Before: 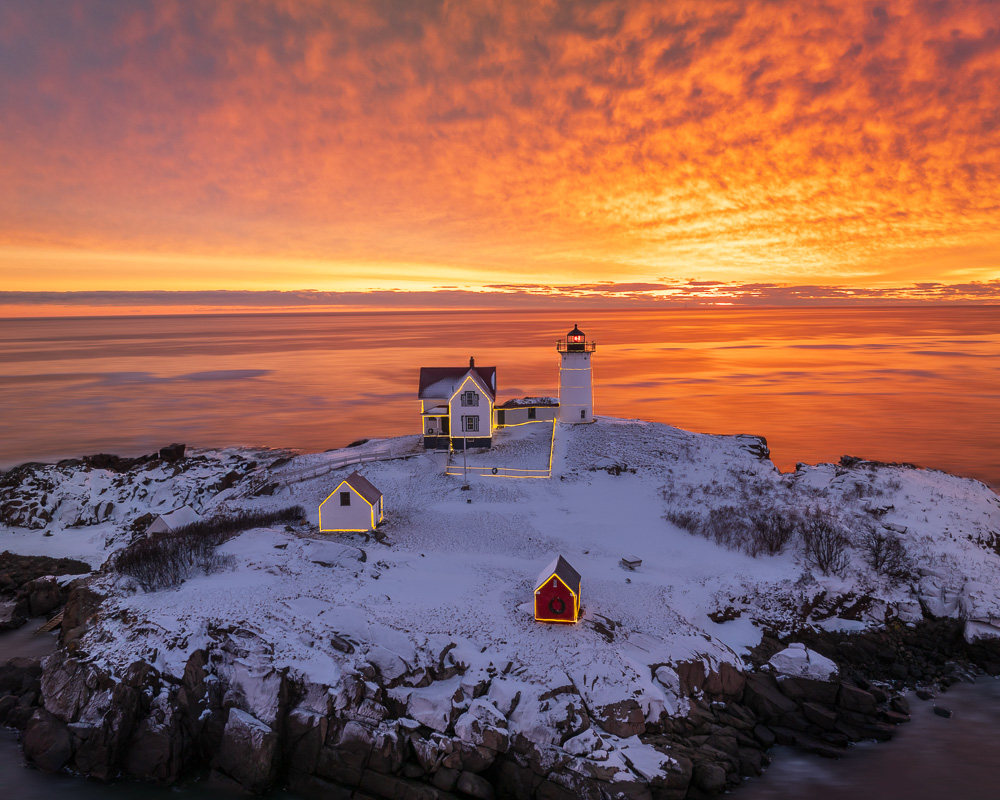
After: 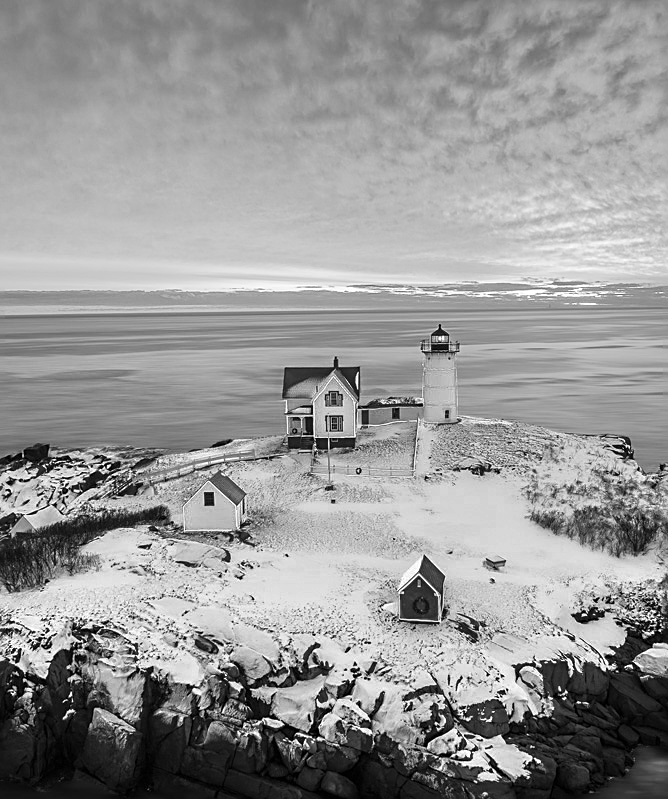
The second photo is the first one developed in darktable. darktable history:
sharpen: on, module defaults
crop and rotate: left 13.633%, right 19.494%
exposure: exposure 0.457 EV, compensate highlight preservation false
color zones: curves: ch0 [(0, 0.613) (0.01, 0.613) (0.245, 0.448) (0.498, 0.529) (0.642, 0.665) (0.879, 0.777) (0.99, 0.613)]; ch1 [(0, 0) (0.143, 0) (0.286, 0) (0.429, 0) (0.571, 0) (0.714, 0) (0.857, 0)]
color balance rgb: perceptual saturation grading › global saturation 31.015%, perceptual brilliance grading › global brilliance 2.131%, perceptual brilliance grading › highlights -3.57%, global vibrance 20%
